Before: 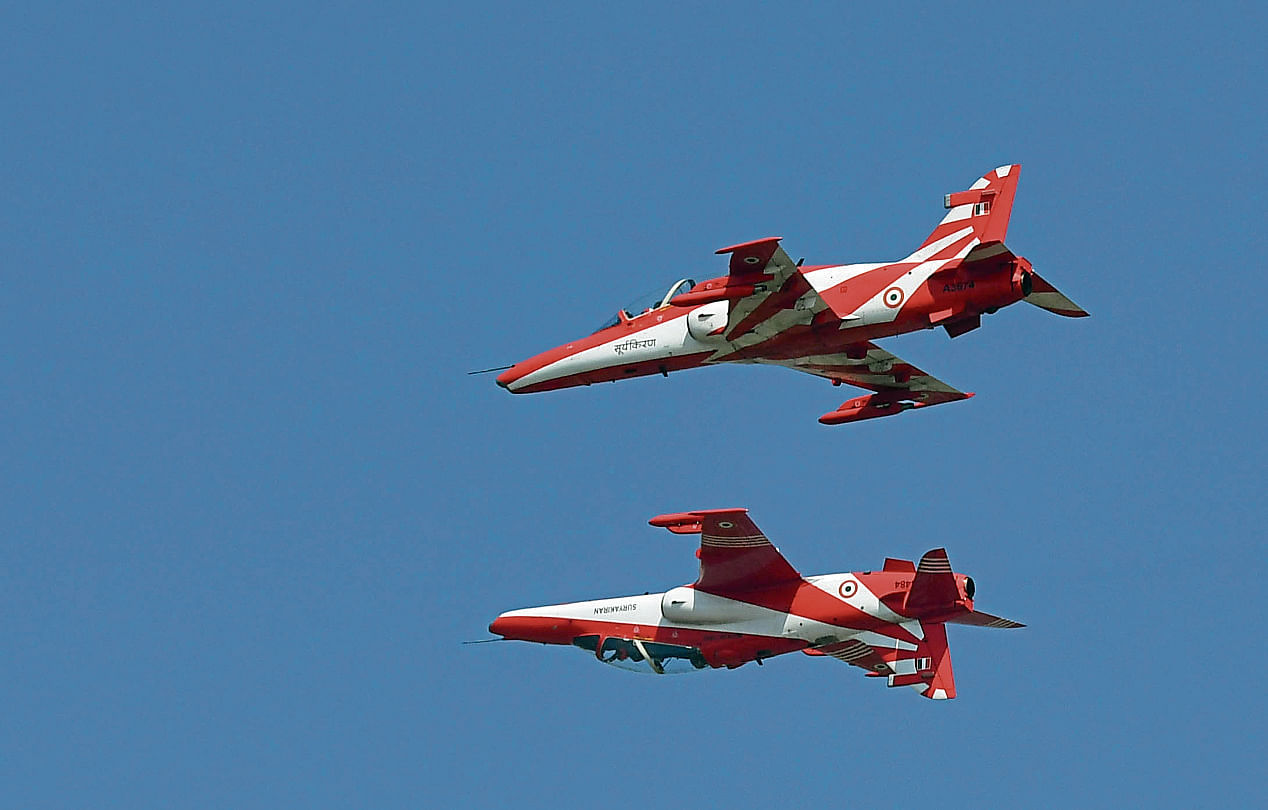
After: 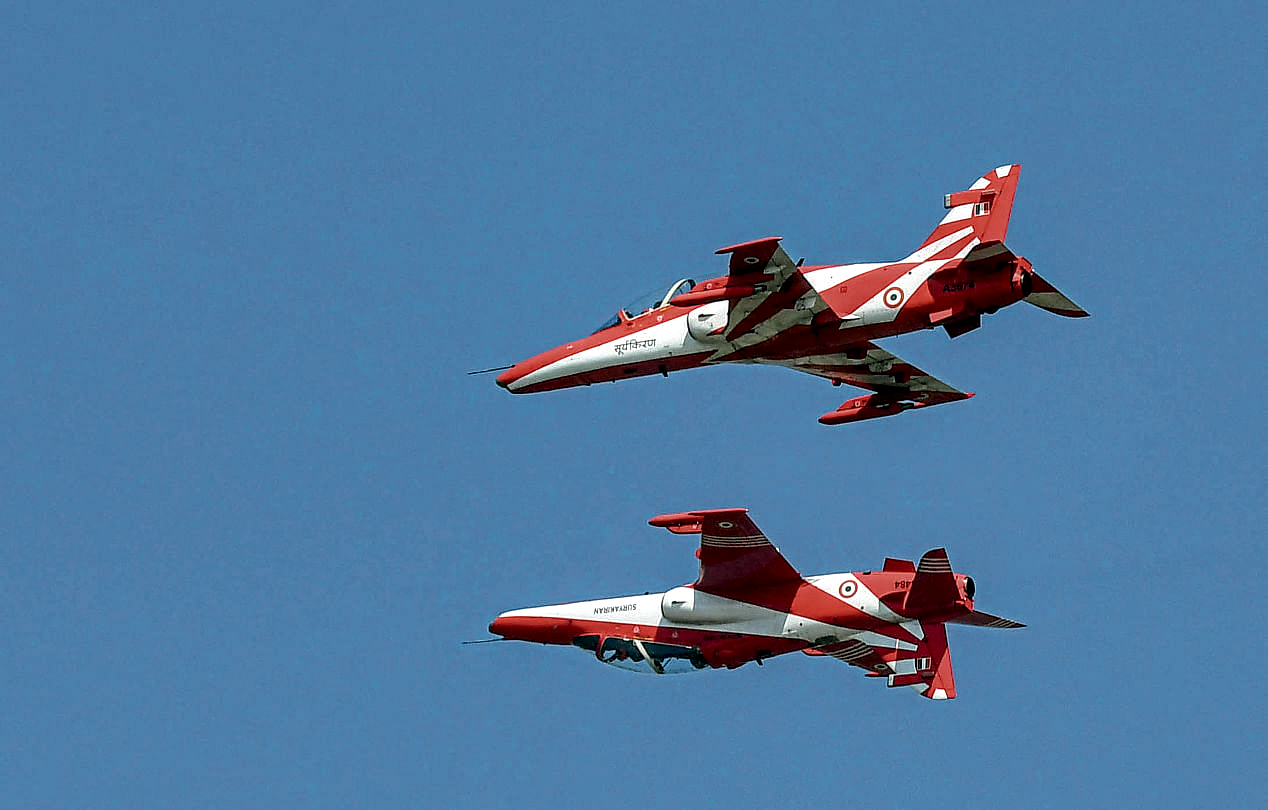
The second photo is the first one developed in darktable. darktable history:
local contrast: highlights 78%, shadows 56%, detail 175%, midtone range 0.433
